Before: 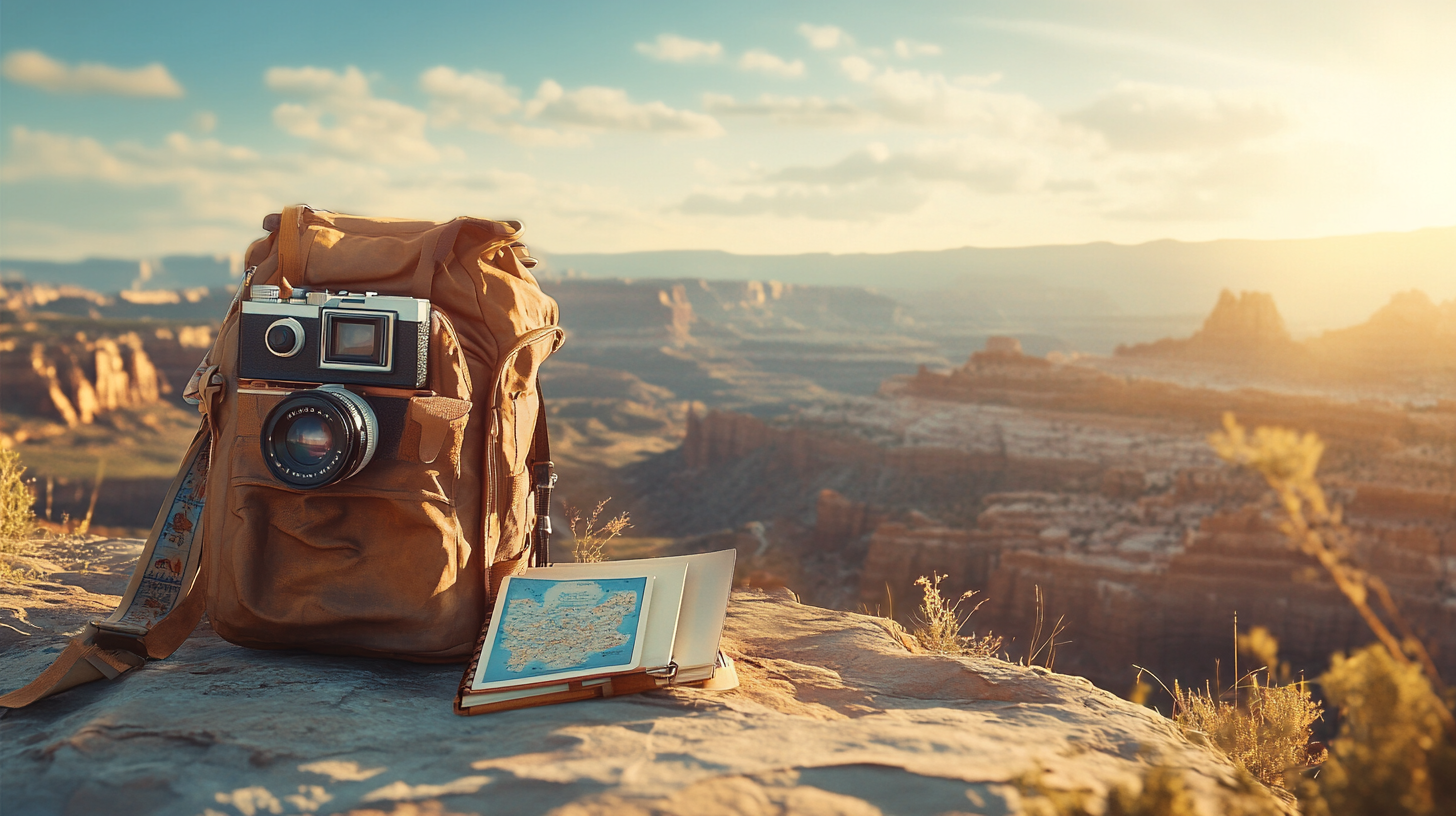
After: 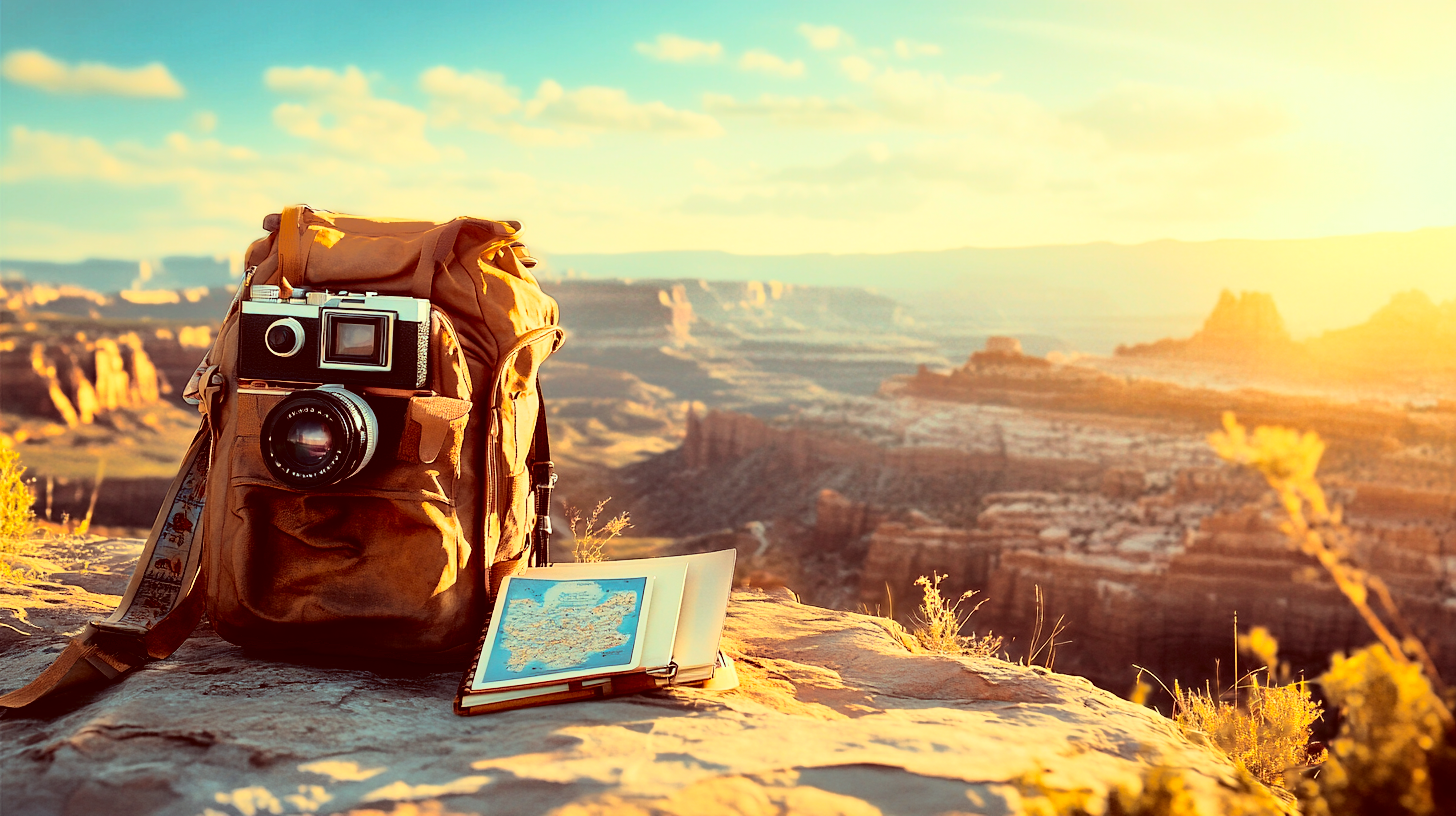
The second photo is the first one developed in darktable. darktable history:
white balance: red 1.009, blue 0.985
rgb curve: curves: ch0 [(0, 0) (0.21, 0.15) (0.24, 0.21) (0.5, 0.75) (0.75, 0.96) (0.89, 0.99) (1, 1)]; ch1 [(0, 0.02) (0.21, 0.13) (0.25, 0.2) (0.5, 0.67) (0.75, 0.9) (0.89, 0.97) (1, 1)]; ch2 [(0, 0.02) (0.21, 0.13) (0.25, 0.2) (0.5, 0.67) (0.75, 0.9) (0.89, 0.97) (1, 1)], compensate middle gray true
color correction: highlights a* -7.23, highlights b* -0.161, shadows a* 20.08, shadows b* 11.73
shadows and highlights: shadows 40, highlights -60
exposure: black level correction 0.009, exposure -0.159 EV, compensate highlight preservation false
